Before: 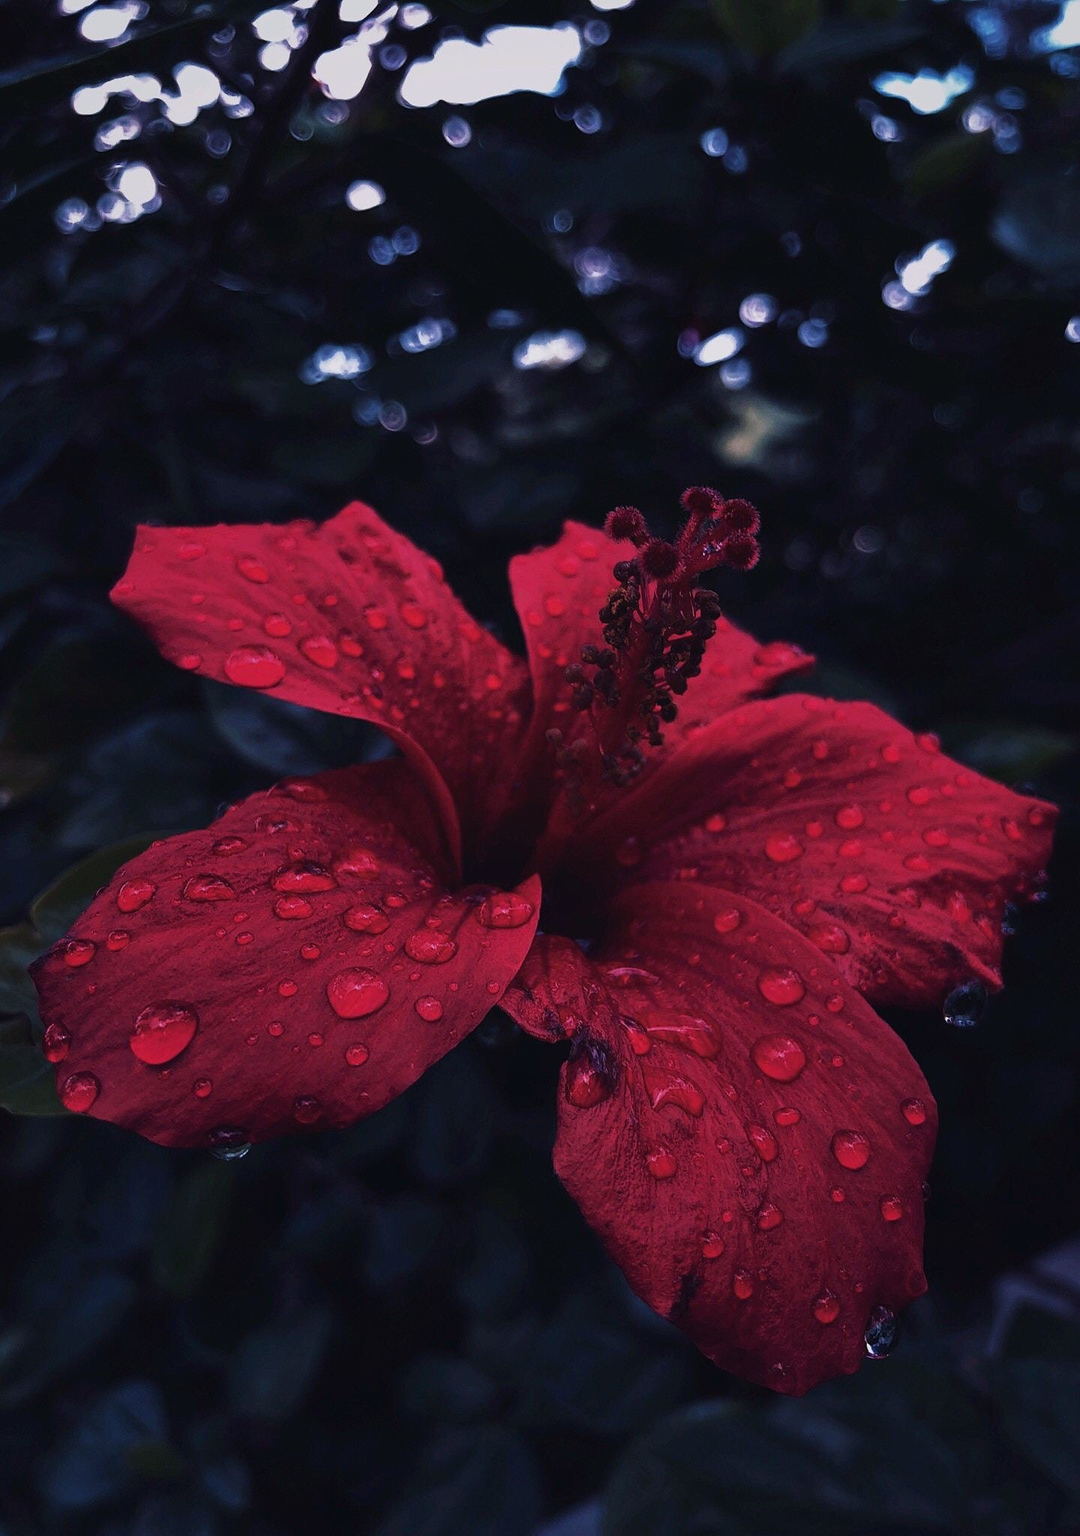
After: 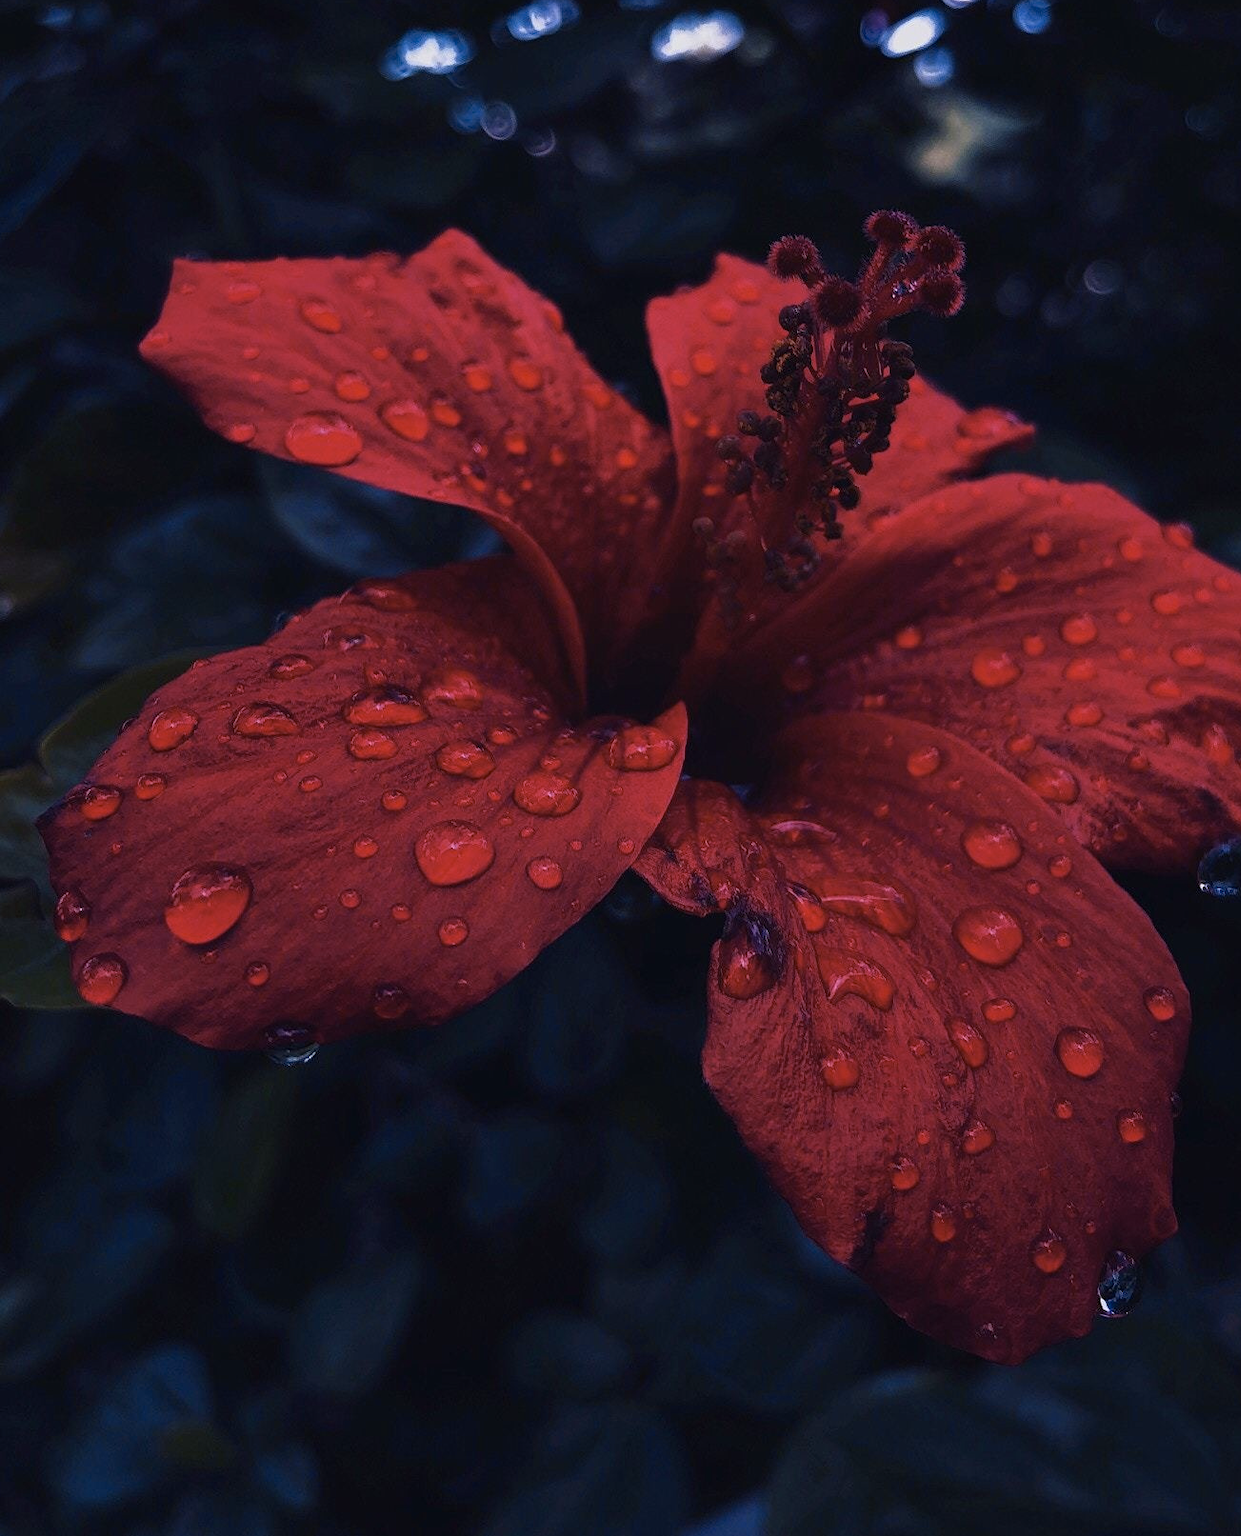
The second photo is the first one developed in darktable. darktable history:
color contrast: green-magenta contrast 0.85, blue-yellow contrast 1.25, unbound 0
crop: top 20.916%, right 9.437%, bottom 0.316%
